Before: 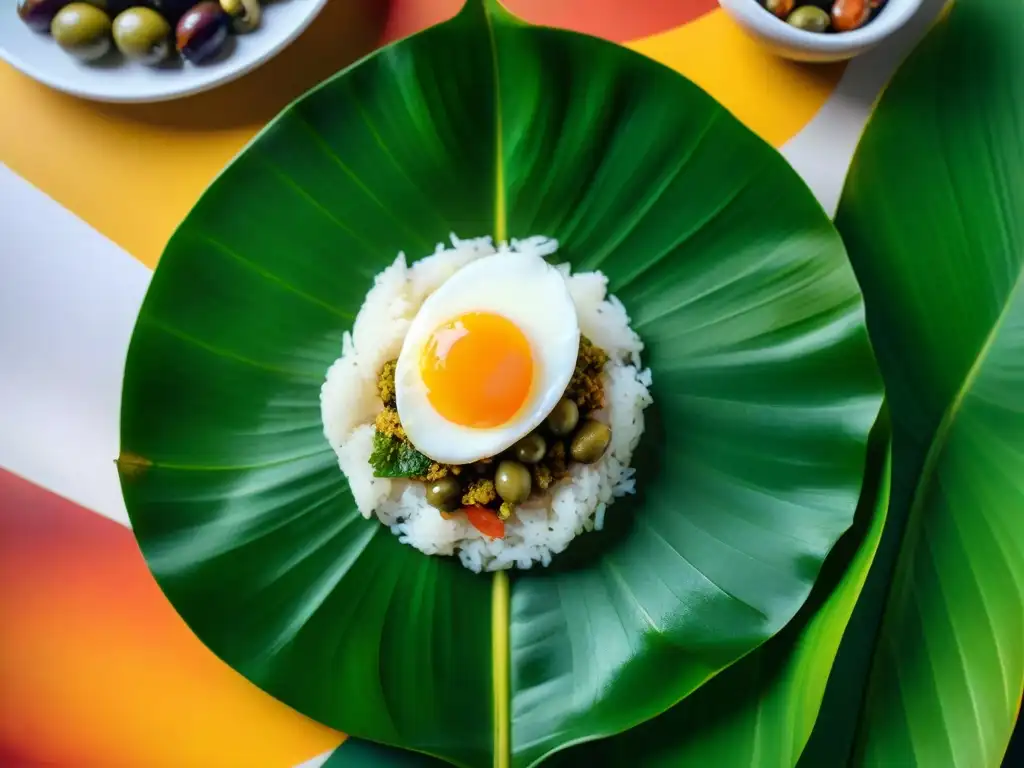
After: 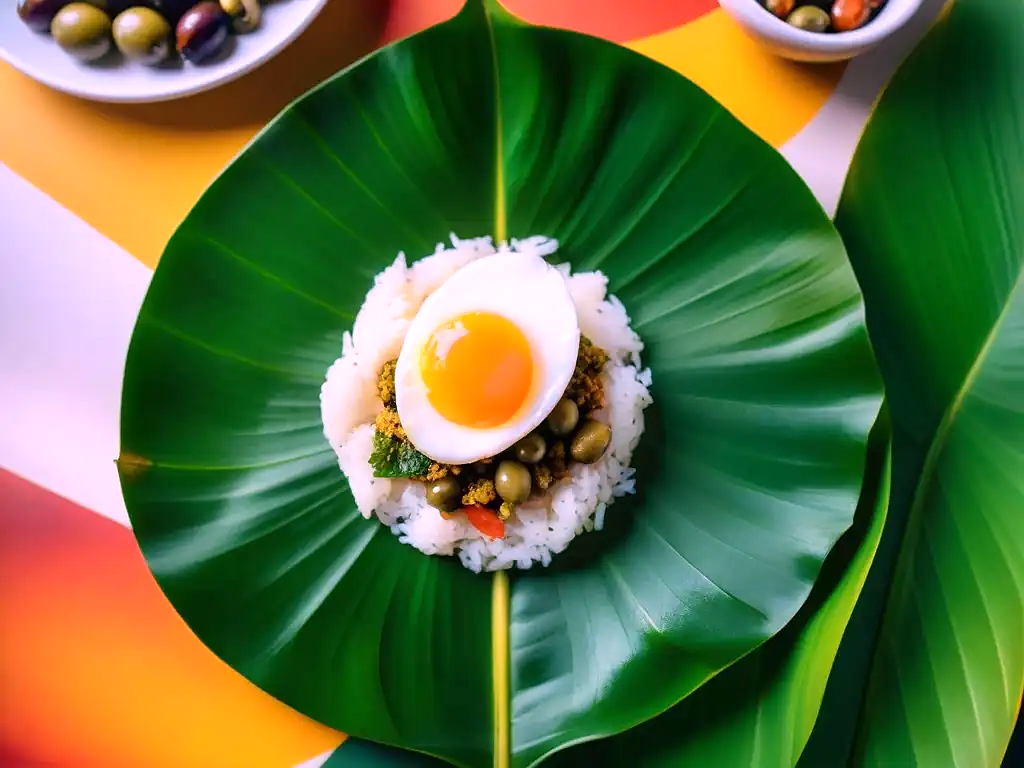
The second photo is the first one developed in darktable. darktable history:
white balance: red 1.188, blue 1.11
sharpen: radius 1
